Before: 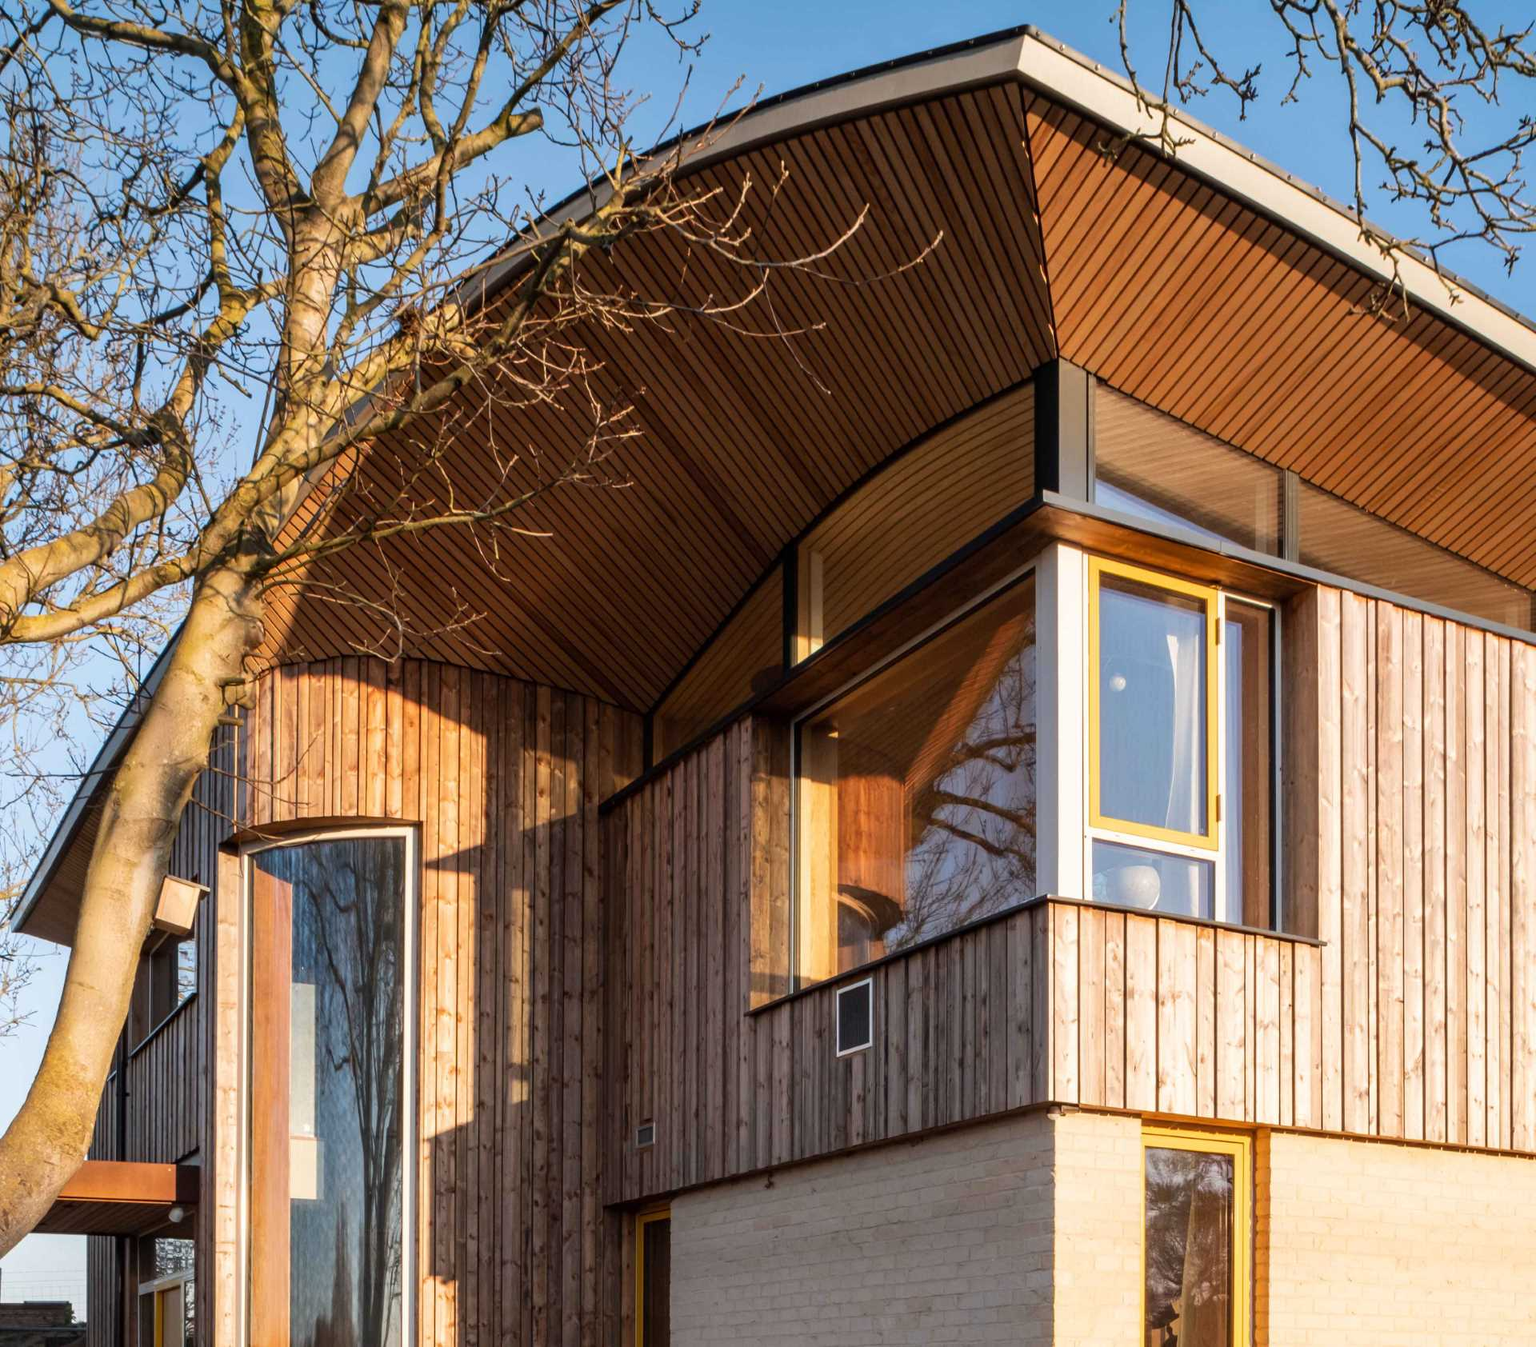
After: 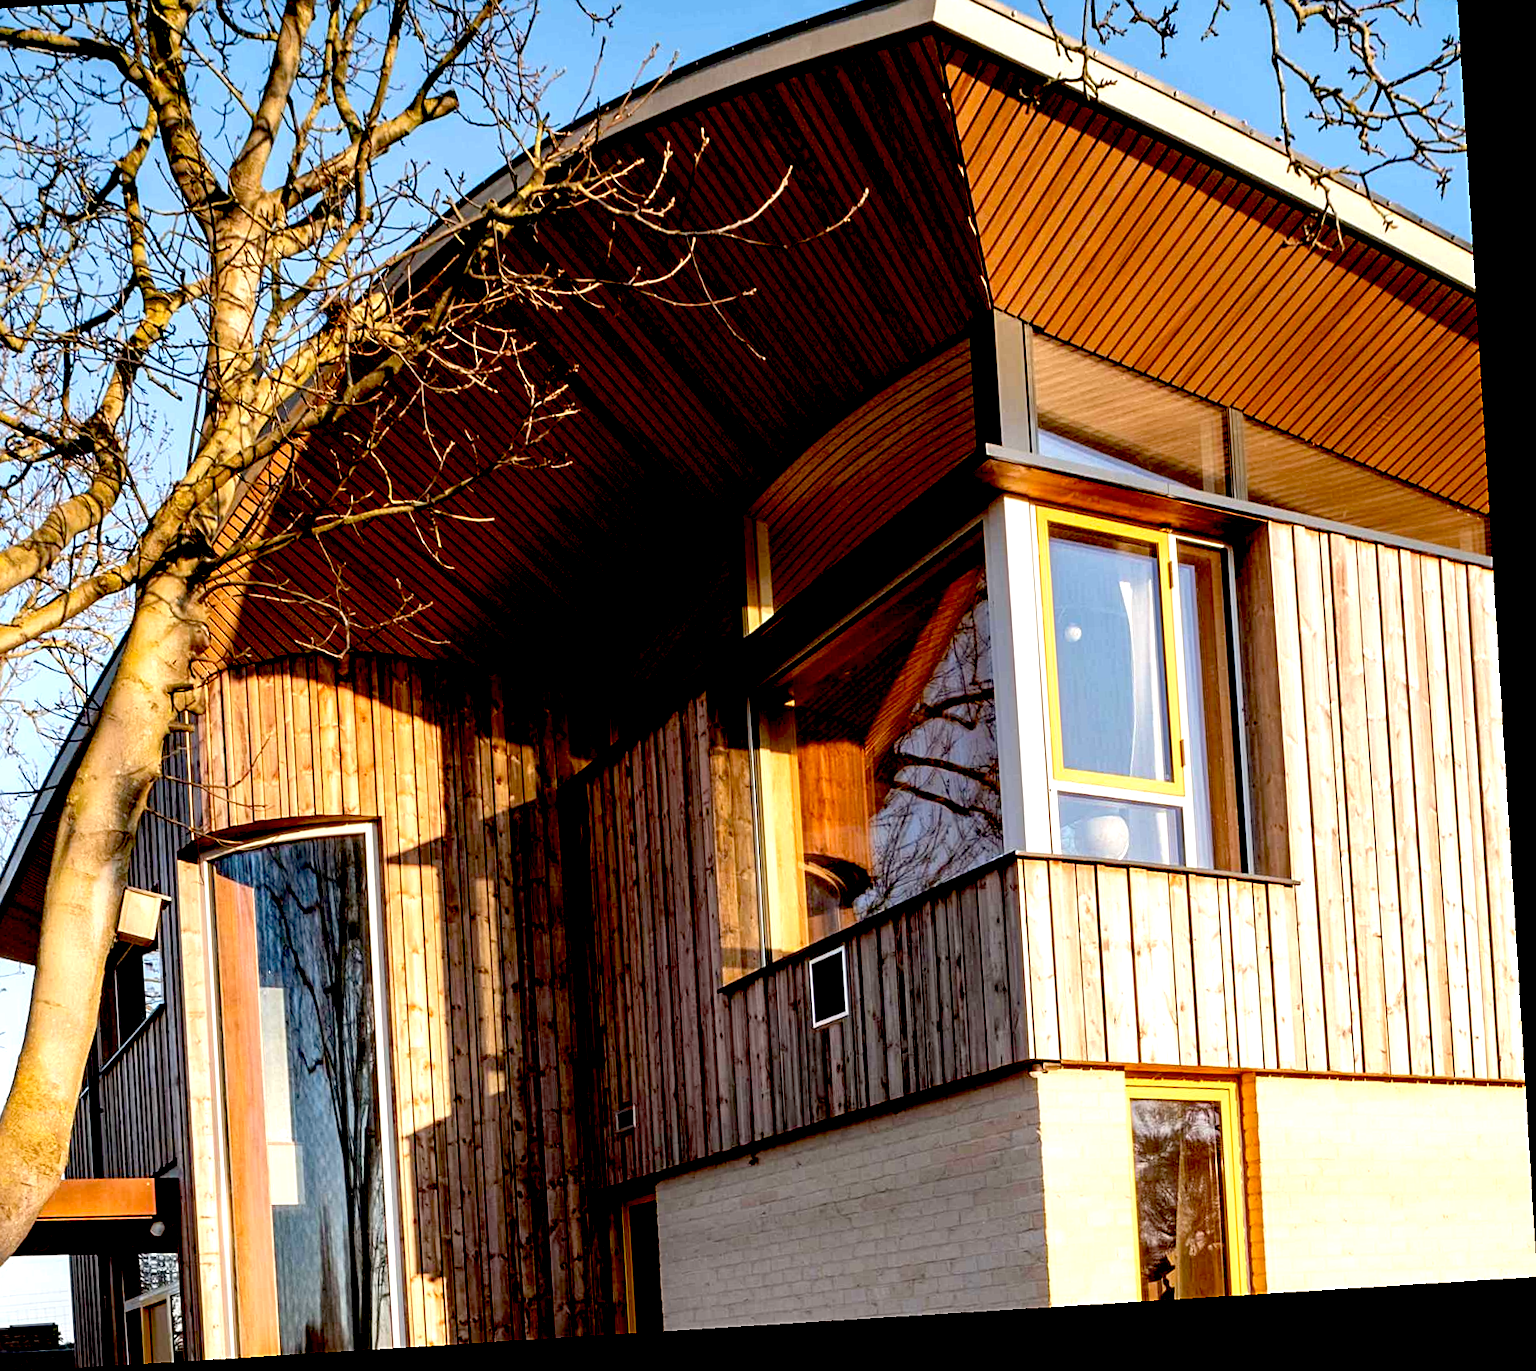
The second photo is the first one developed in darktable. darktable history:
exposure: black level correction 0.04, exposure 0.5 EV, compensate highlight preservation false
crop and rotate: angle 3.58°, left 5.936%, top 5.681%
sharpen: radius 2.139, amount 0.381, threshold 0.007
